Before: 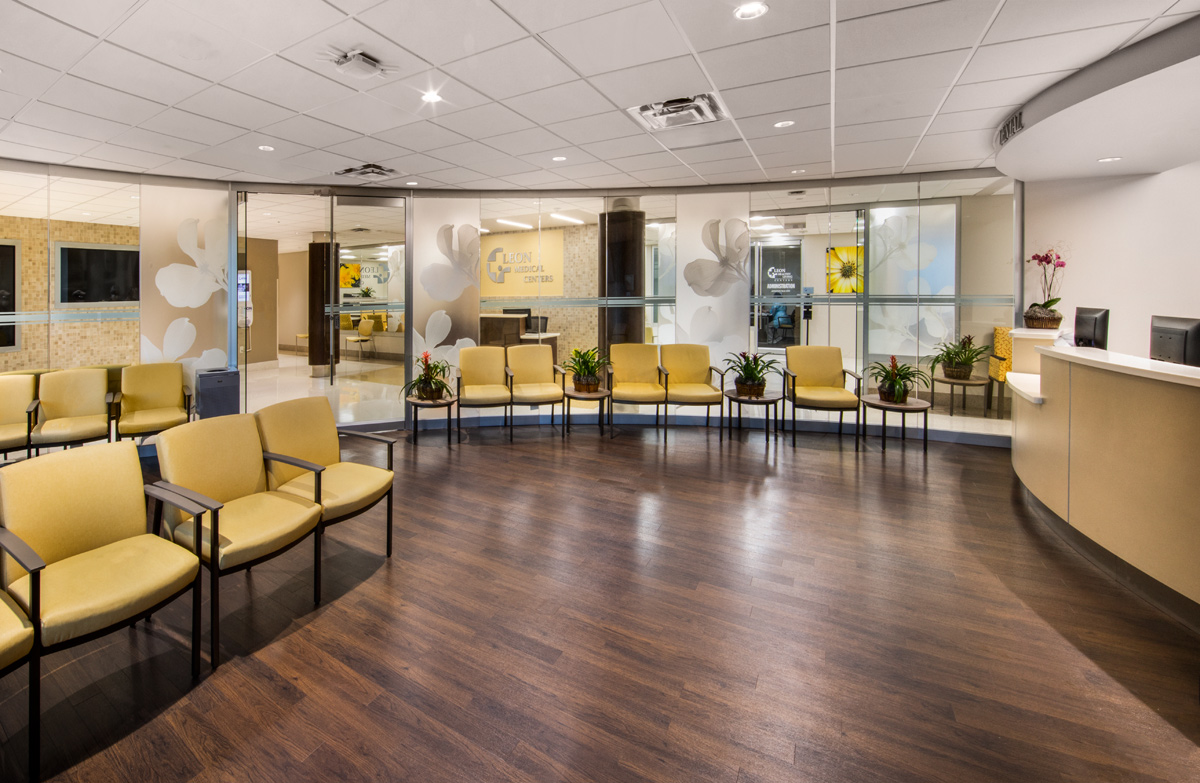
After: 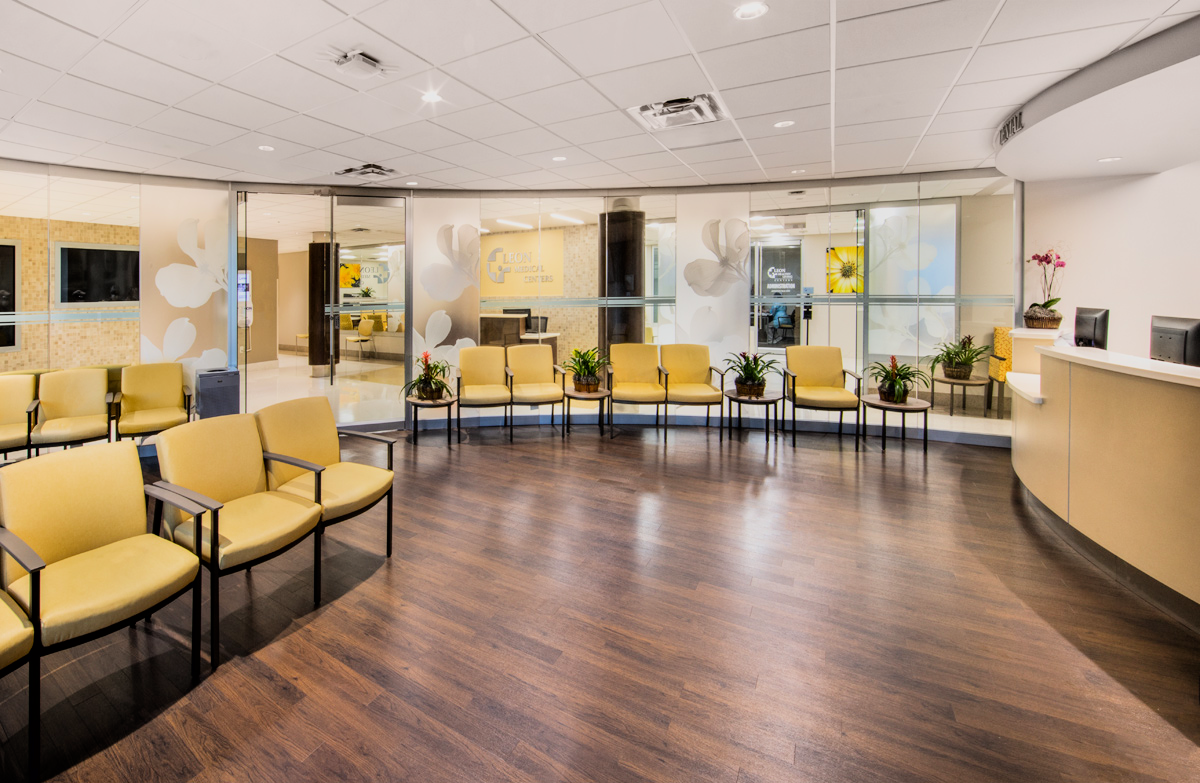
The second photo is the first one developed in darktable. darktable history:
exposure: exposure 0.636 EV, compensate highlight preservation false
filmic rgb: black relative exposure -7.65 EV, white relative exposure 4.56 EV, hardness 3.61, color science v6 (2022)
